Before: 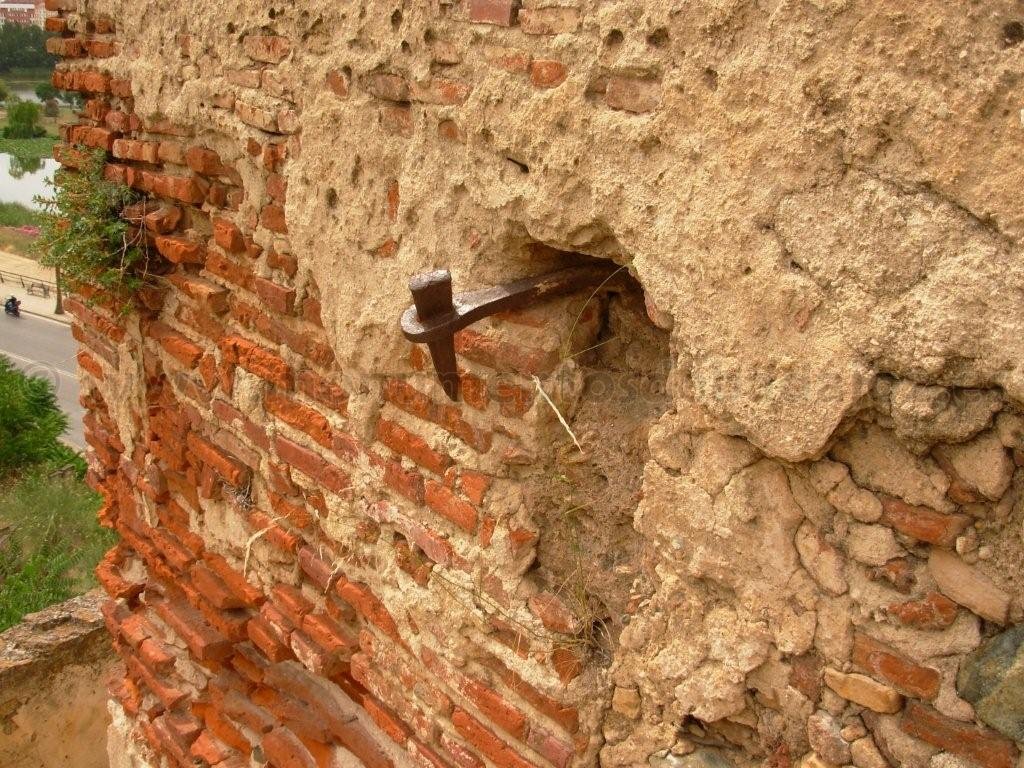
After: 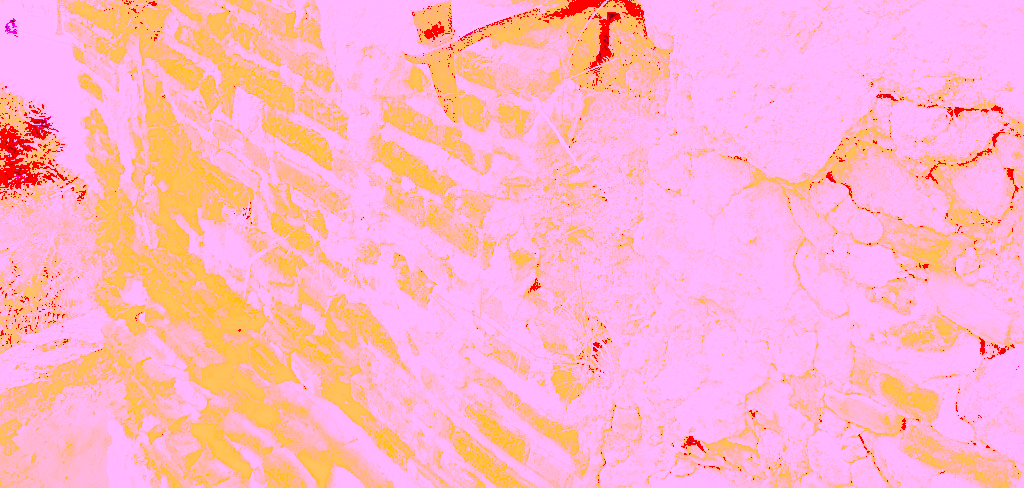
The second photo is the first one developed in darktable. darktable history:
color balance rgb: linear chroma grading › global chroma 9%, perceptual saturation grading › global saturation 36%, perceptual saturation grading › shadows 35%, perceptual brilliance grading › global brilliance 15%, perceptual brilliance grading › shadows -35%, global vibrance 15%
white balance: red 8, blue 8
crop and rotate: top 36.435%
shadows and highlights: on, module defaults
local contrast: detail 110%
sharpen: on, module defaults
